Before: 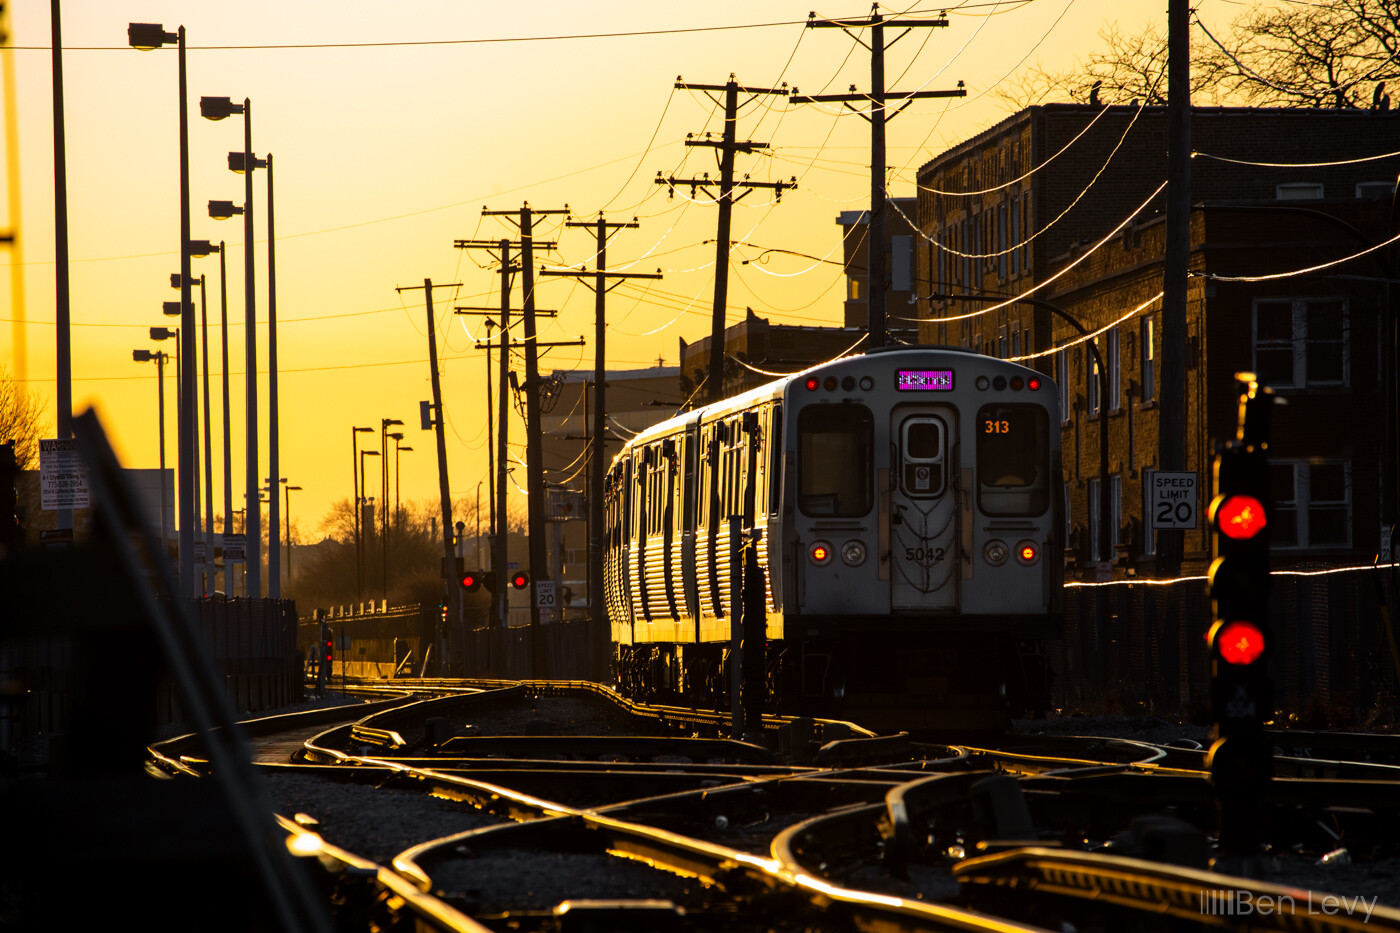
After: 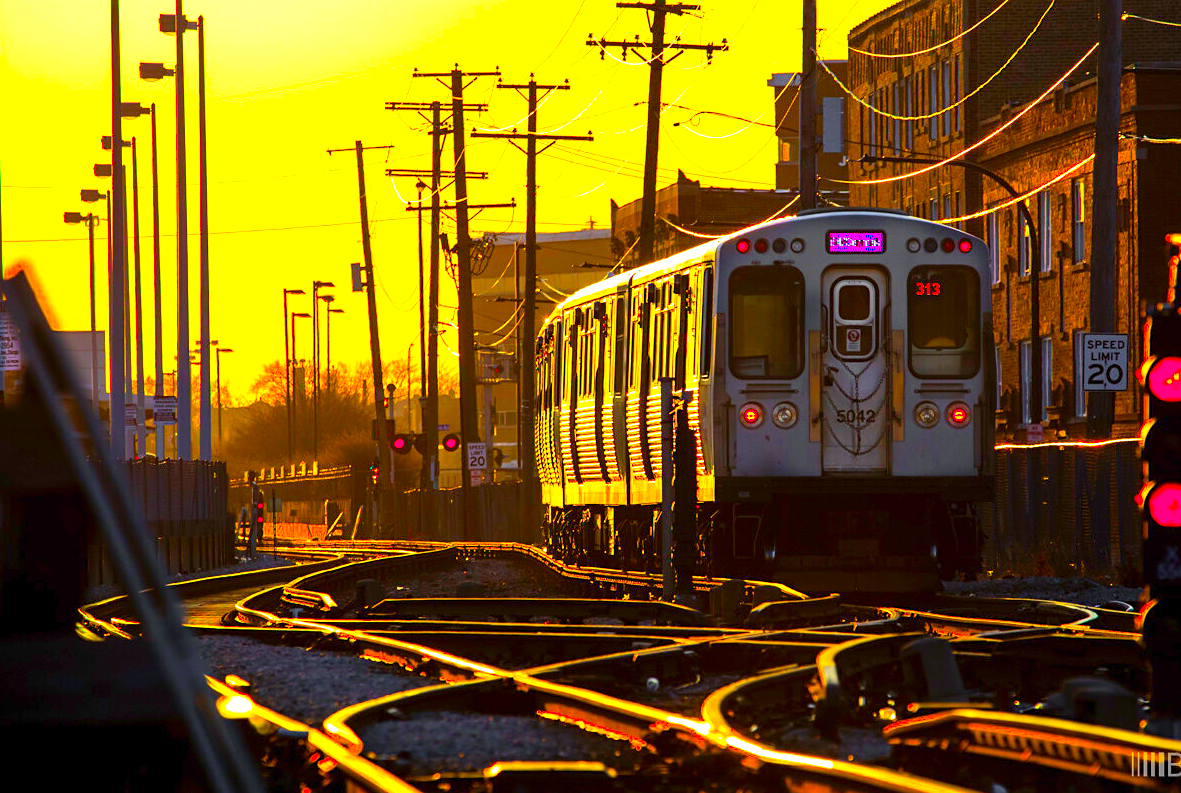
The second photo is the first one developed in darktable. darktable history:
sharpen: amount 0.204
exposure: exposure 0.209 EV, compensate highlight preservation false
tone equalizer: -8 EV 1.02 EV, -7 EV 0.978 EV, -6 EV 1.02 EV, -5 EV 1.01 EV, -4 EV 1.03 EV, -3 EV 0.743 EV, -2 EV 0.523 EV, -1 EV 0.26 EV, edges refinement/feathering 500, mask exposure compensation -1.57 EV, preserve details no
color zones: curves: ch1 [(0.113, 0.438) (0.75, 0.5)]; ch2 [(0.12, 0.526) (0.75, 0.5)]
crop and rotate: left 4.947%, top 14.92%, right 10.661%
contrast brightness saturation: contrast 0.052, brightness 0.068, saturation 0.008
levels: levels [0, 0.476, 0.951]
color correction: highlights b* -0.008, saturation 2.97
